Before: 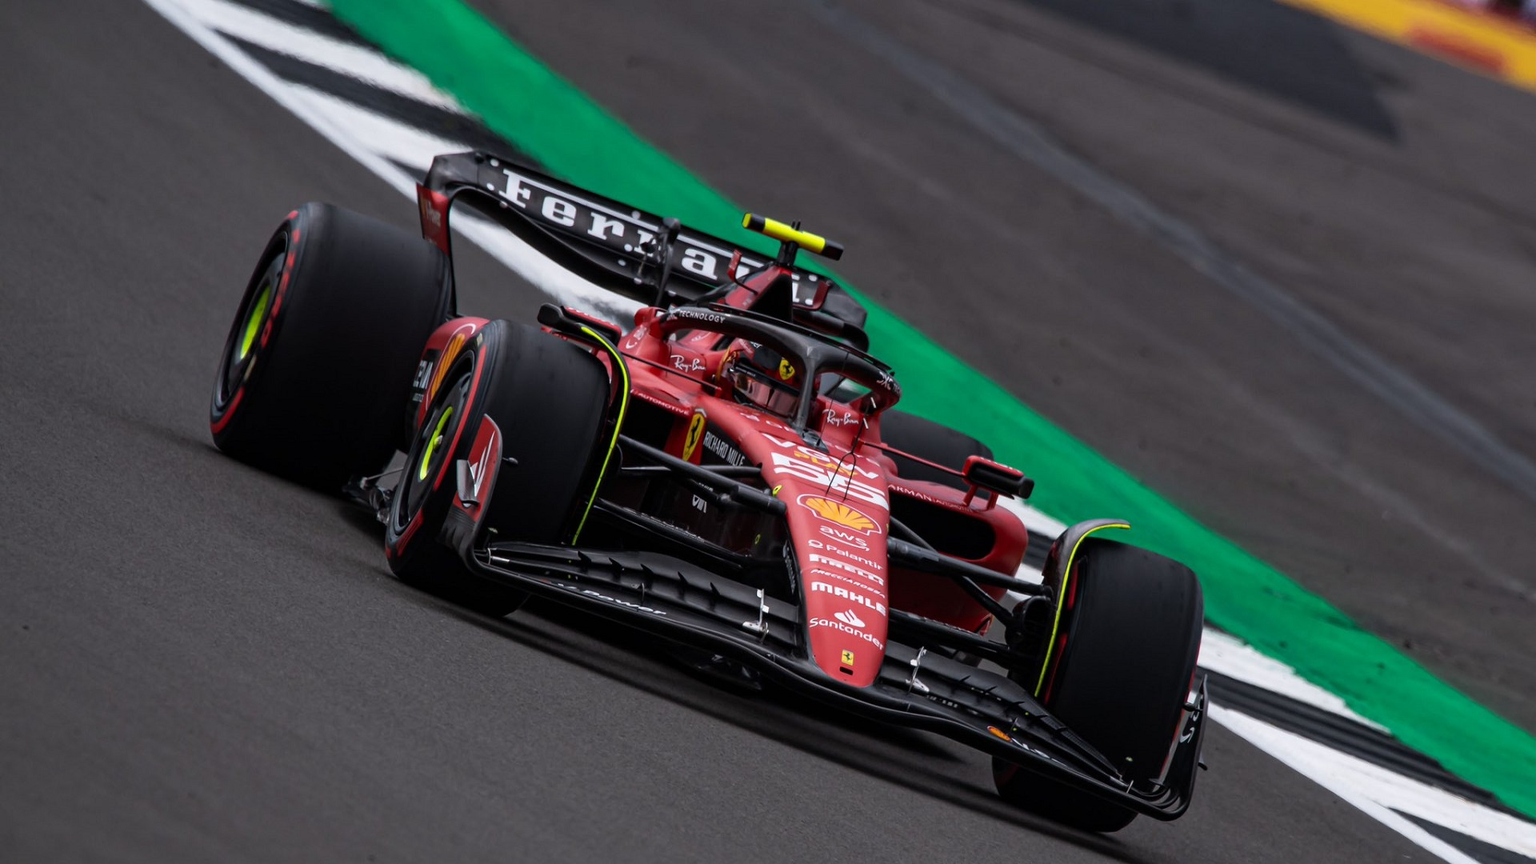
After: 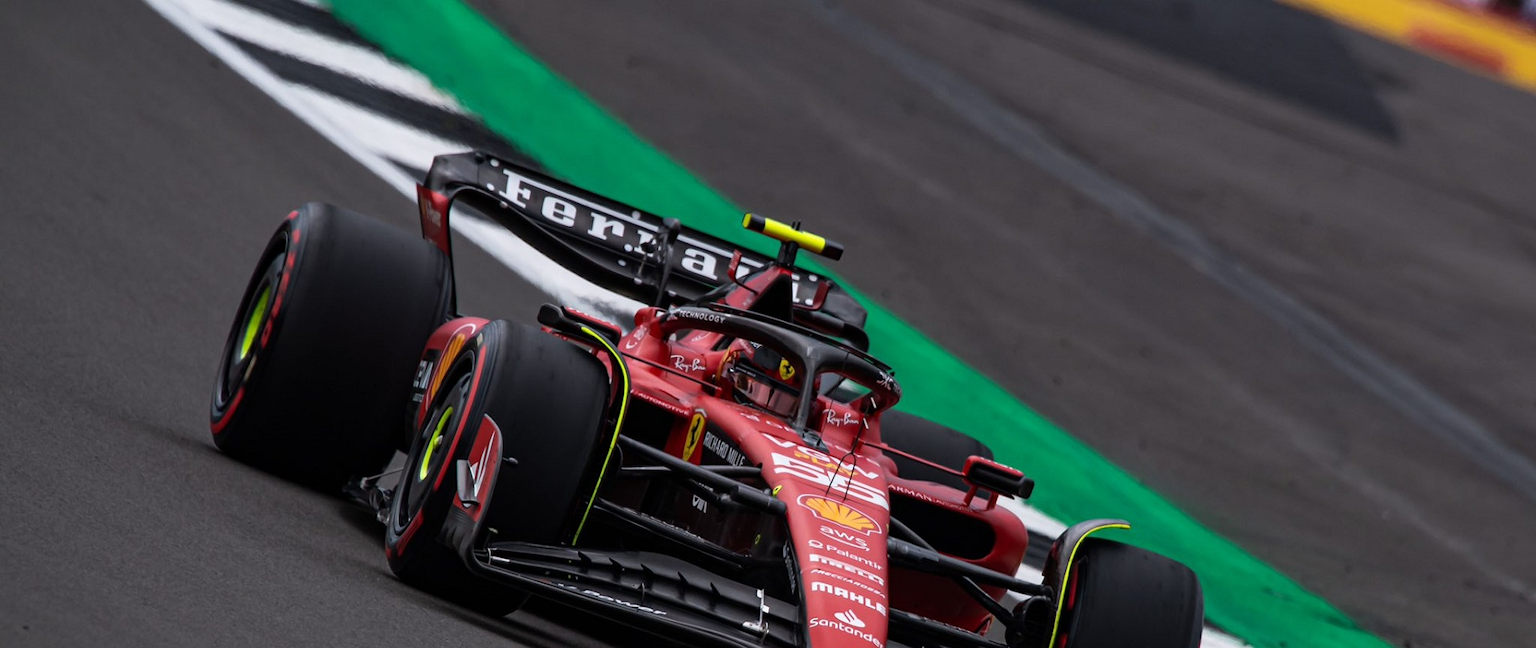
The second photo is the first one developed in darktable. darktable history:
crop: bottom 24.982%
